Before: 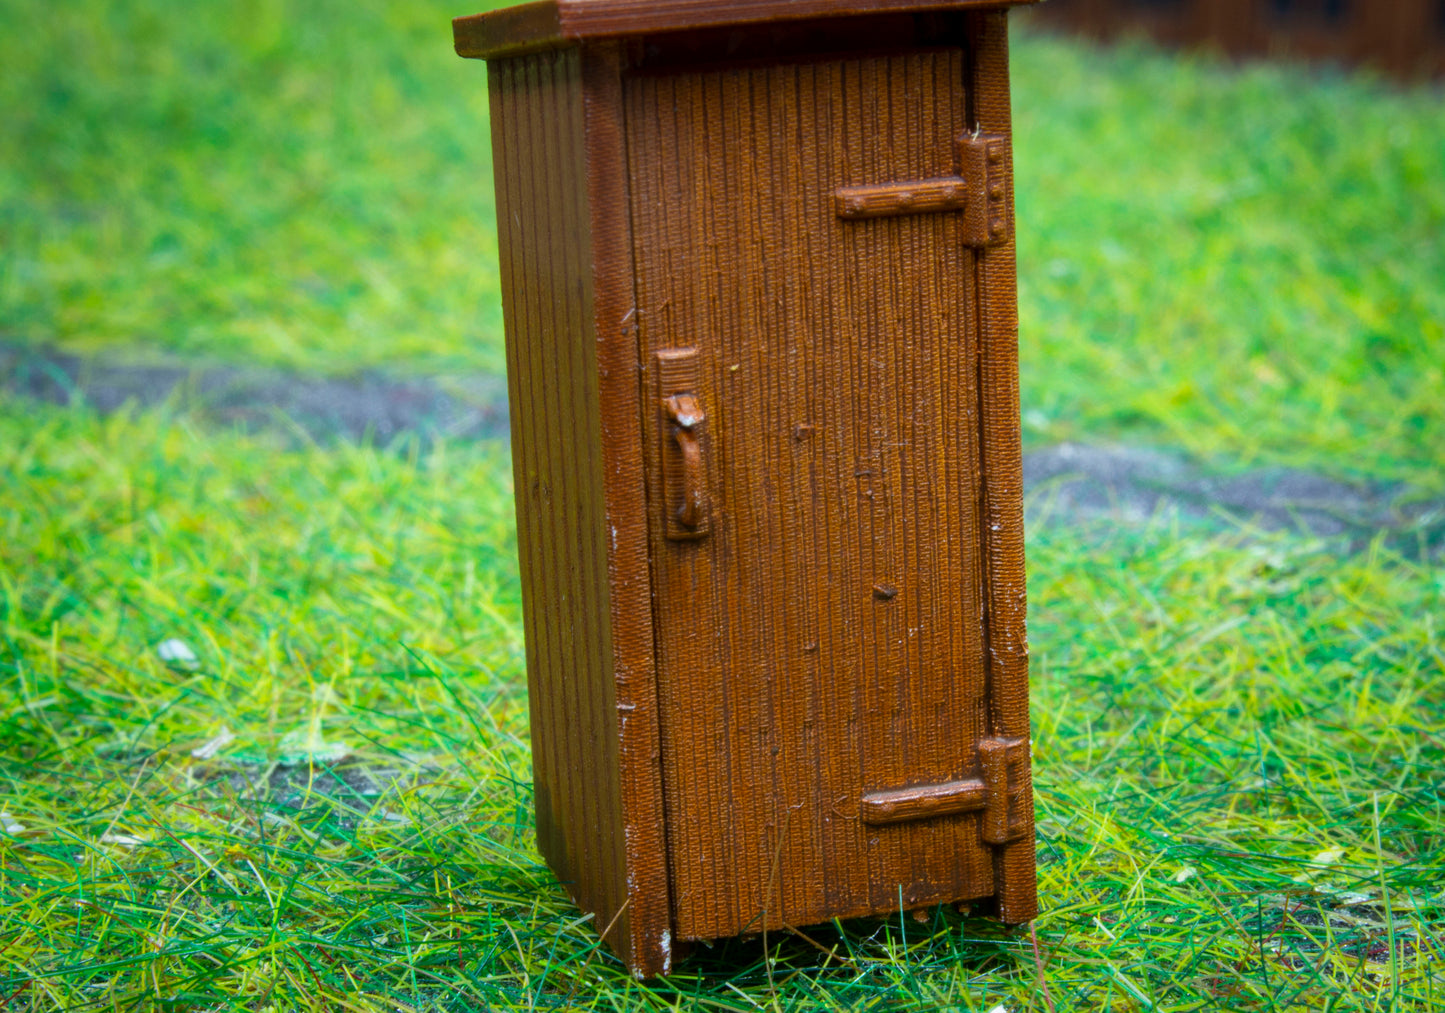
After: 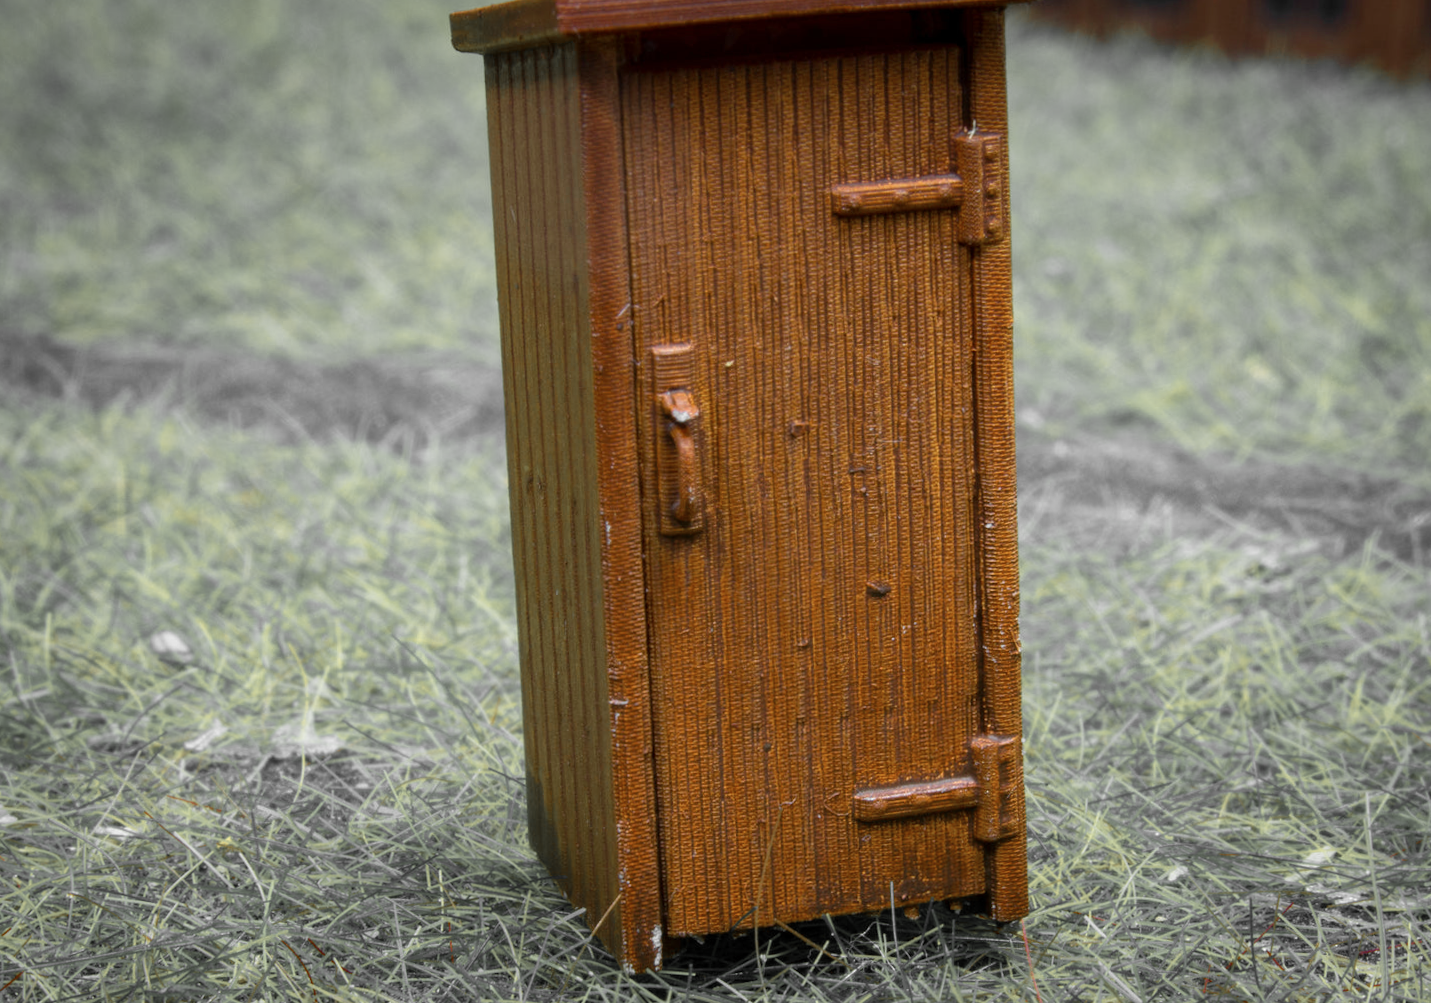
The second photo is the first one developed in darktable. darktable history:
crop and rotate: angle -0.383°
color zones: curves: ch0 [(0, 0.447) (0.184, 0.543) (0.323, 0.476) (0.429, 0.445) (0.571, 0.443) (0.714, 0.451) (0.857, 0.452) (1, 0.447)]; ch1 [(0, 0.464) (0.176, 0.46) (0.287, 0.177) (0.429, 0.002) (0.571, 0) (0.714, 0) (0.857, 0) (1, 0.464)]
